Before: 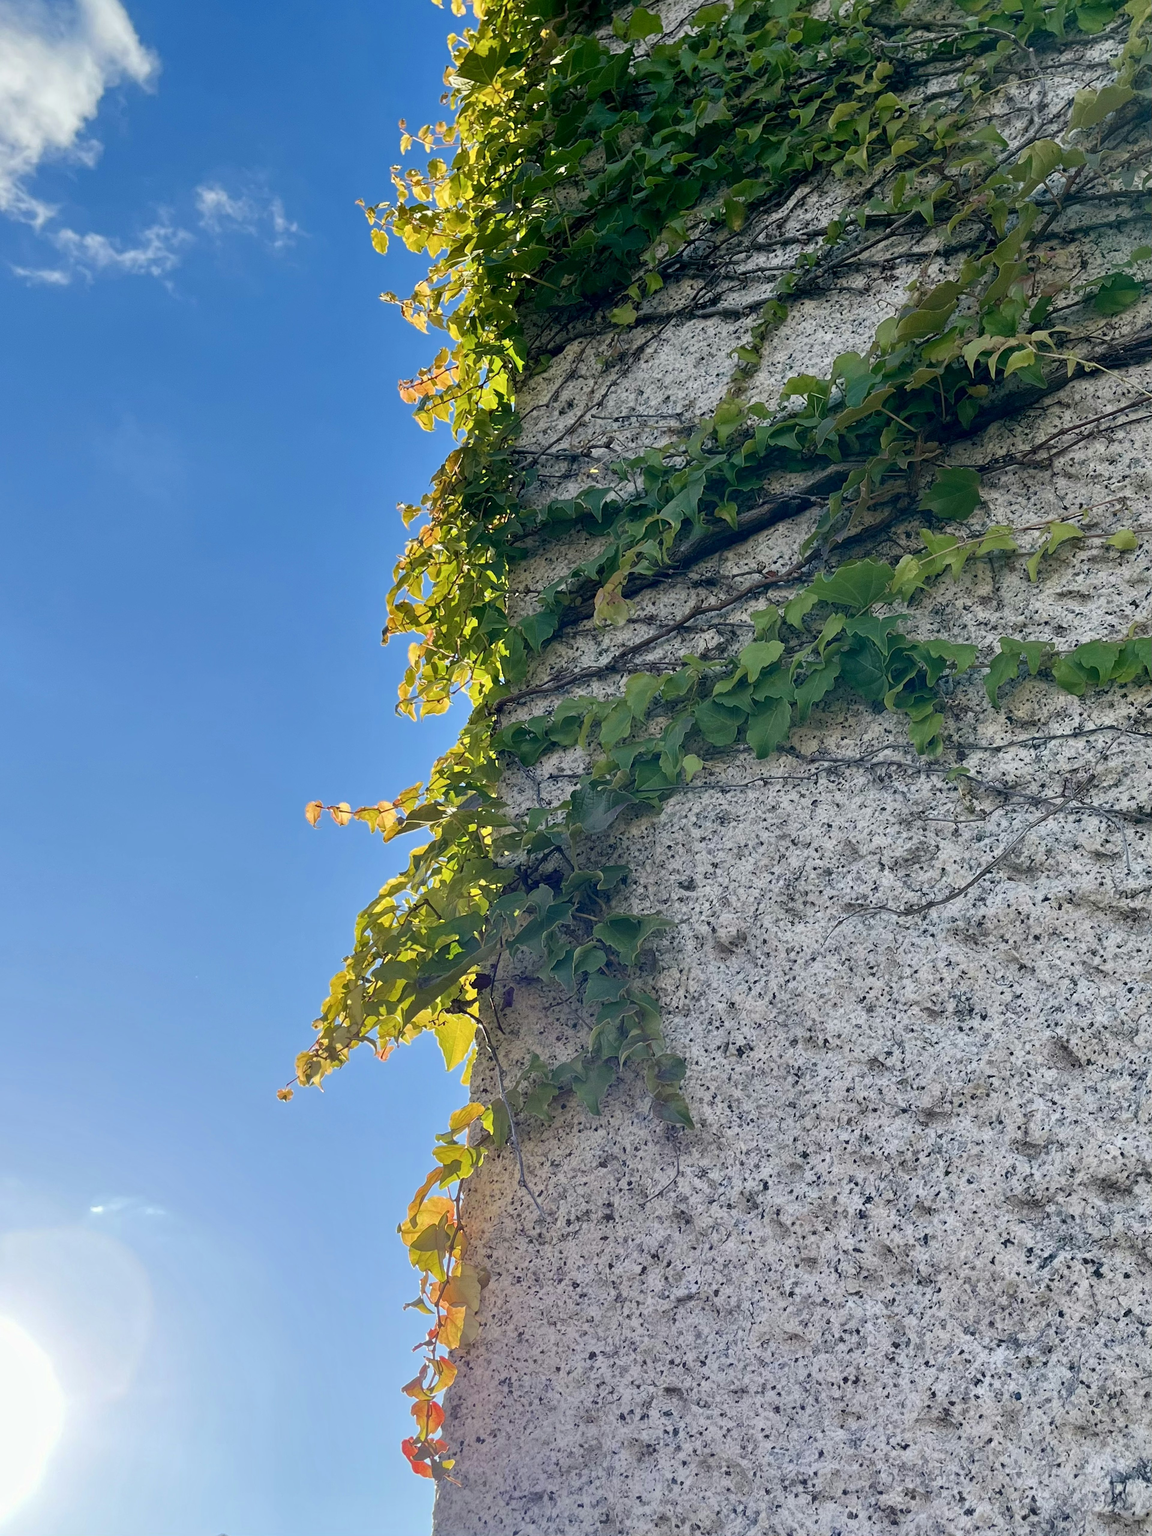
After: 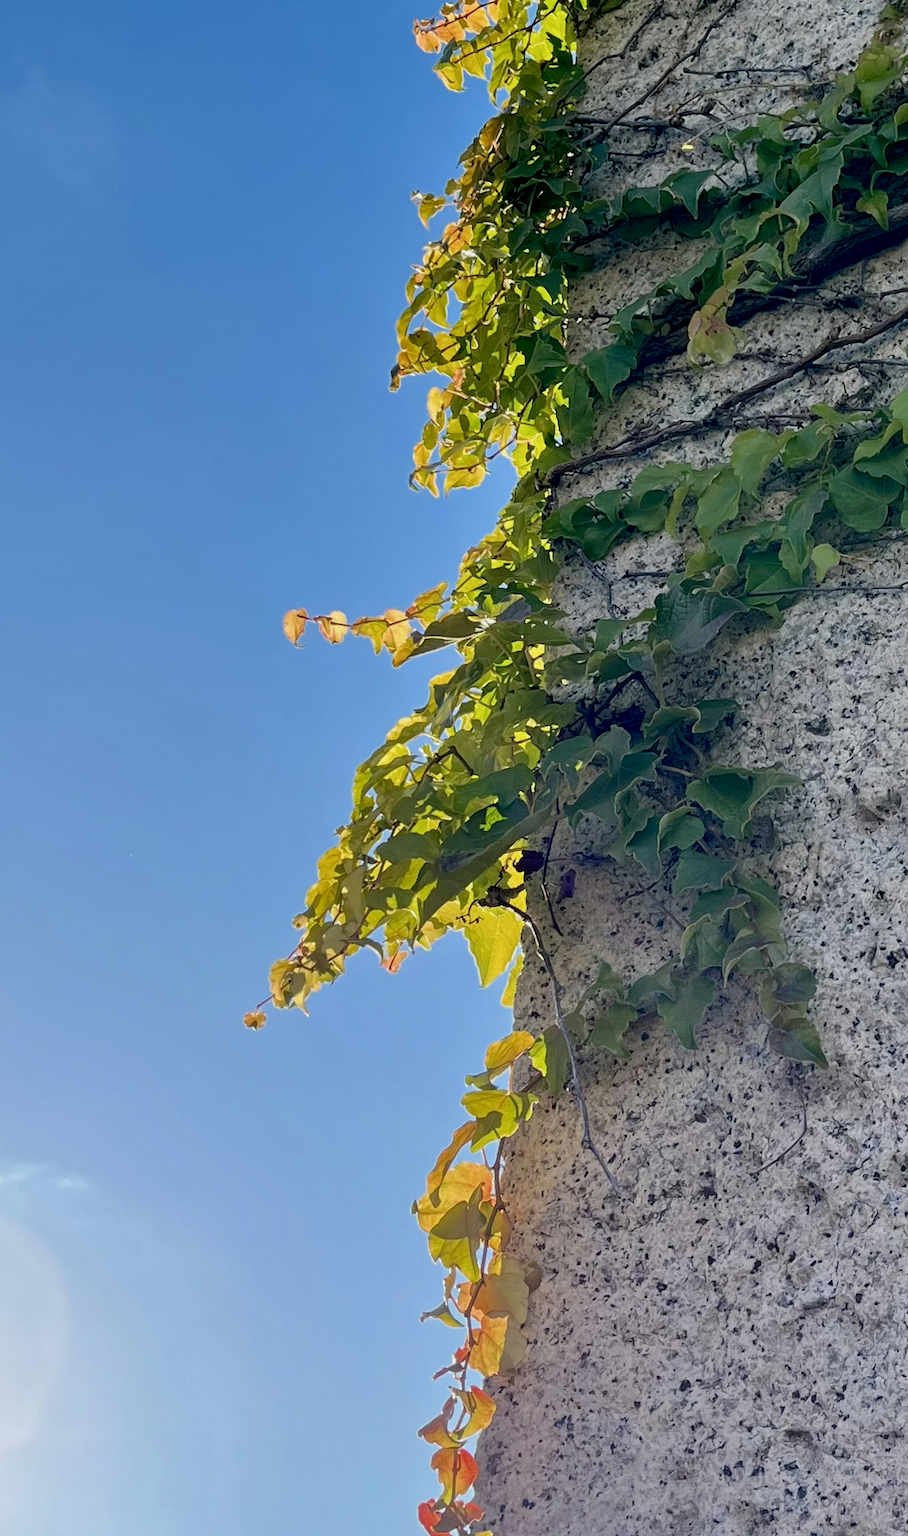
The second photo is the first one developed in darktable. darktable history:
exposure: black level correction 0.009, exposure -0.159 EV, compensate highlight preservation false
crop: left 8.966%, top 23.852%, right 34.699%, bottom 4.703%
